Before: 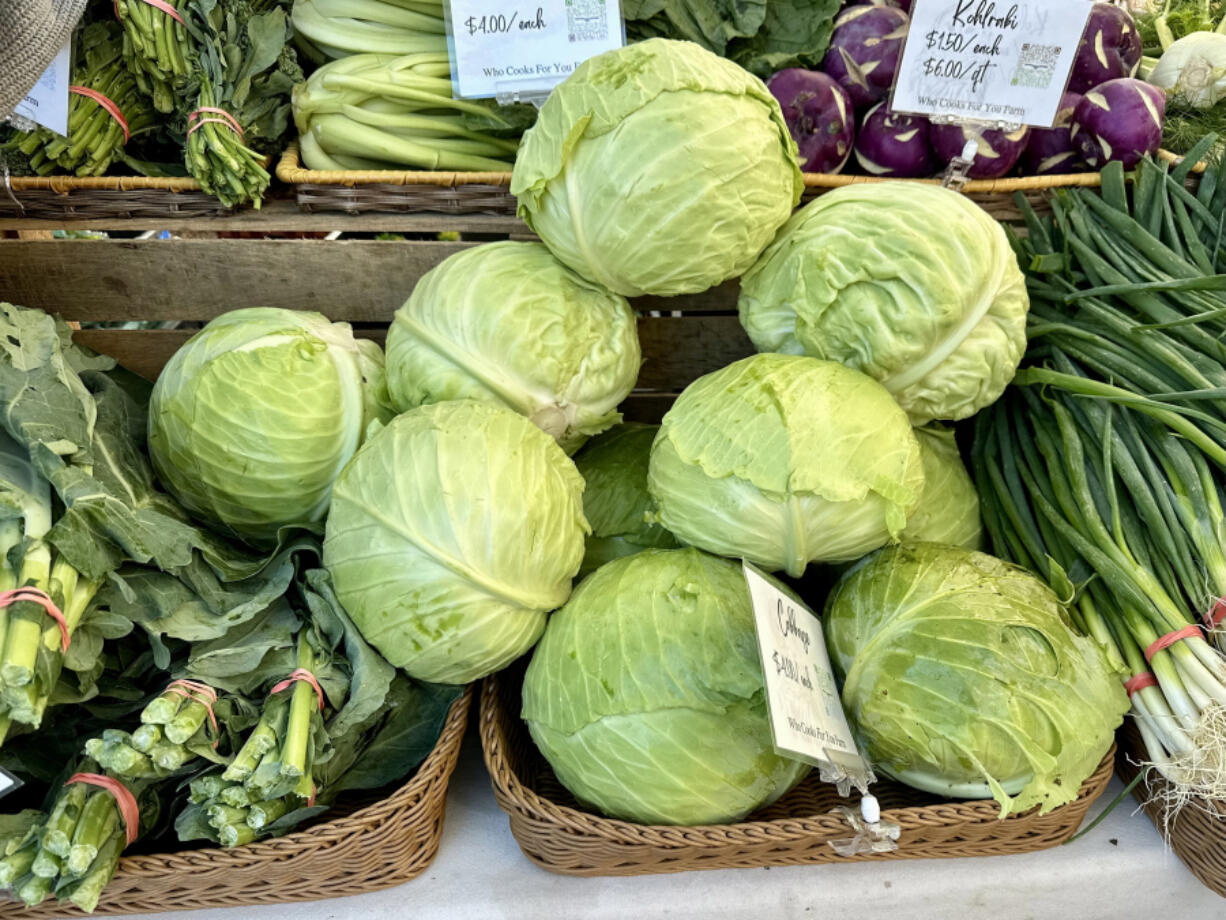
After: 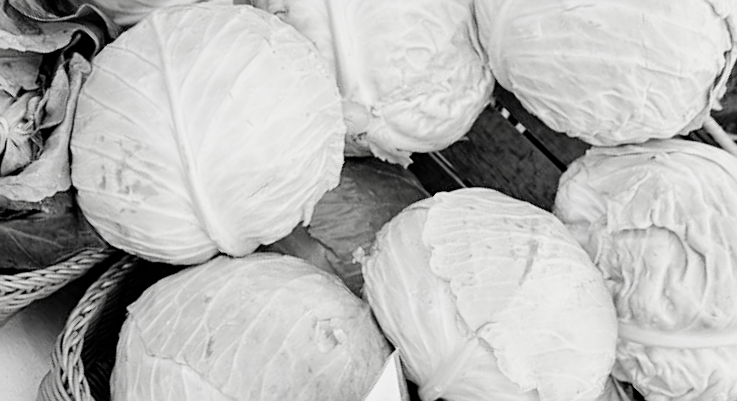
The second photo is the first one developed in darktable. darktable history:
exposure: exposure 1 EV, compensate highlight preservation false
filmic rgb: black relative exposure -8.38 EV, white relative exposure 4.67 EV, hardness 3.83
crop and rotate: angle -44.36°, top 16.51%, right 0.969%, bottom 11.668%
sharpen: on, module defaults
contrast brightness saturation: saturation -0.986
